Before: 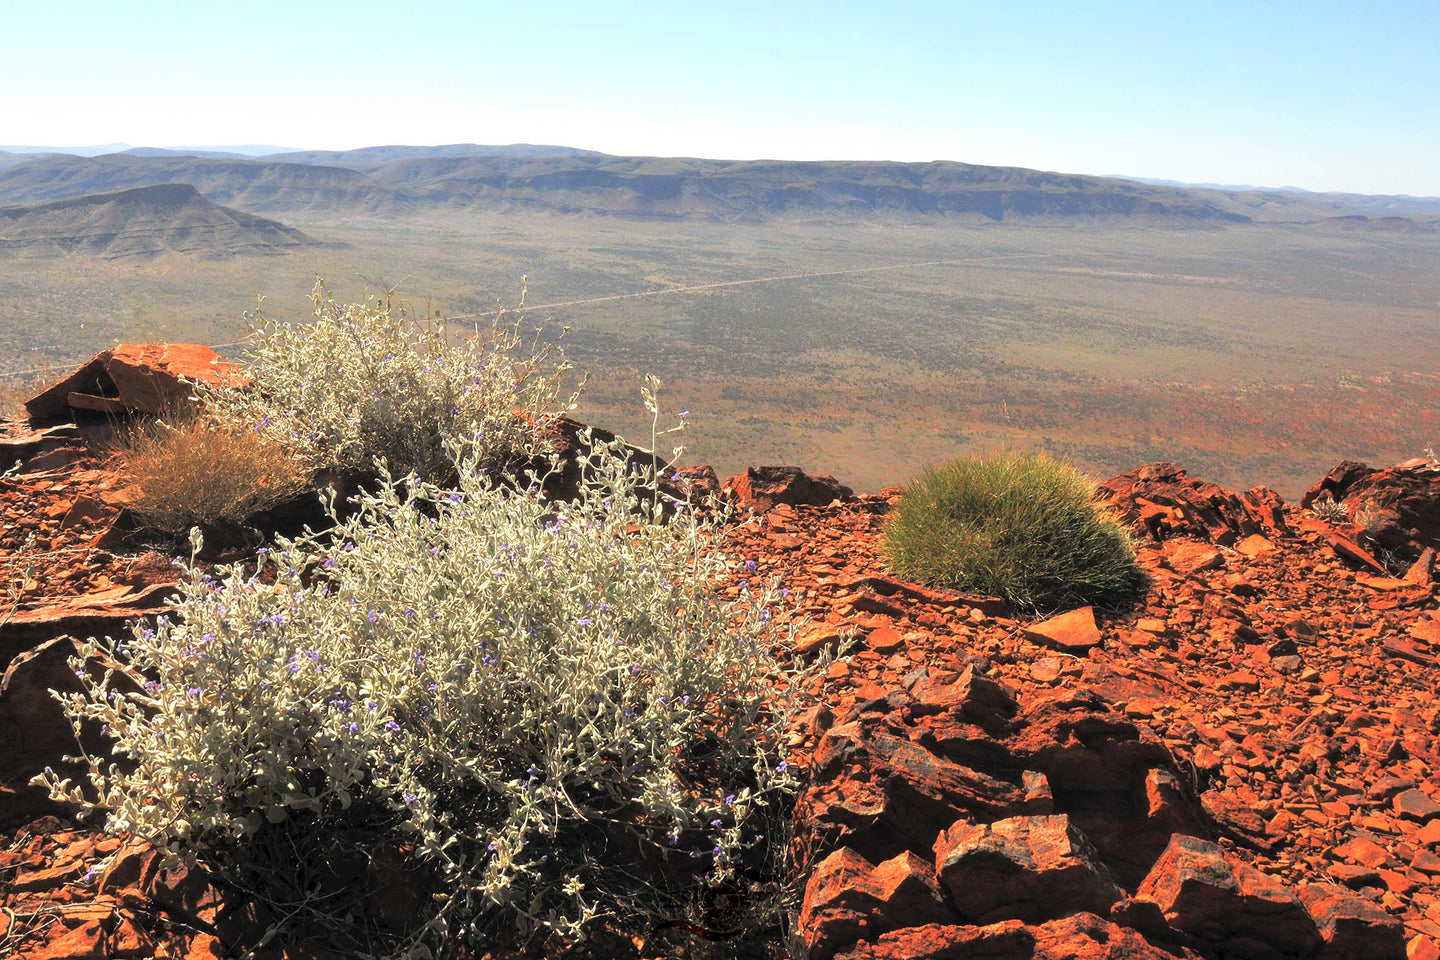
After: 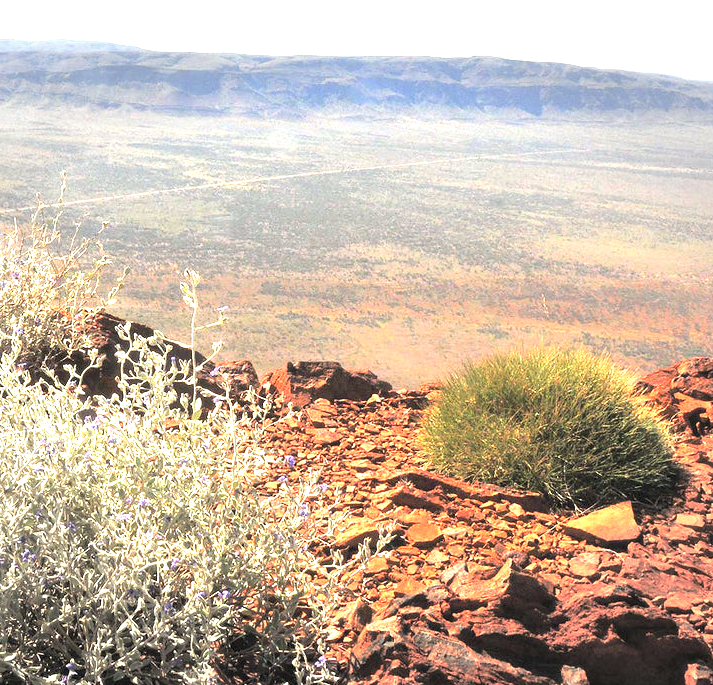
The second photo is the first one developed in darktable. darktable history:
crop: left 32.075%, top 10.976%, right 18.355%, bottom 17.596%
white balance: red 0.986, blue 1.01
exposure: black level correction 0, exposure 1.2 EV, compensate exposure bias true, compensate highlight preservation false
vignetting: fall-off start 91%, fall-off radius 39.39%, brightness -0.182, saturation -0.3, width/height ratio 1.219, shape 1.3, dithering 8-bit output, unbound false
tone equalizer: -8 EV -0.55 EV
